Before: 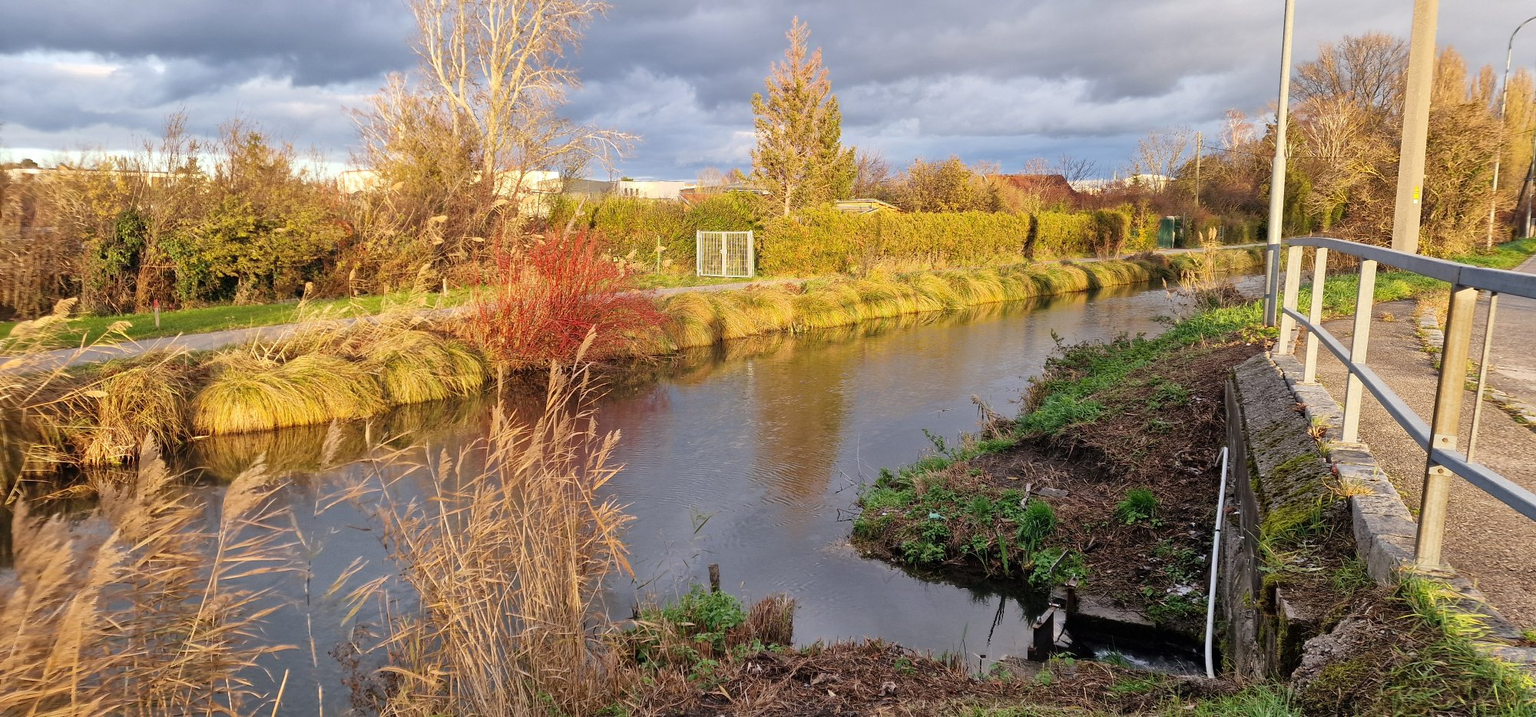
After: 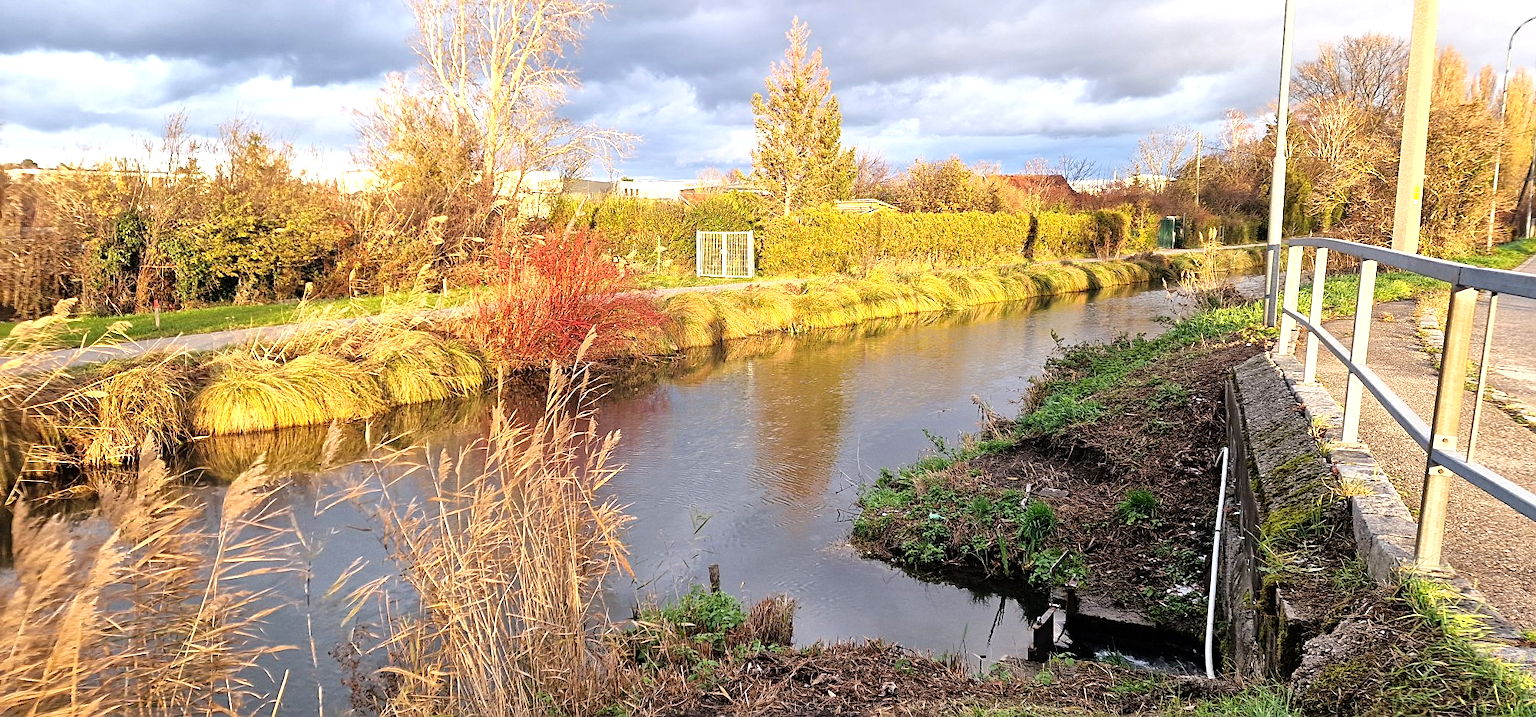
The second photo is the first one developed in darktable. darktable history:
tone equalizer: -8 EV -0.759 EV, -7 EV -0.71 EV, -6 EV -0.613 EV, -5 EV -0.397 EV, -3 EV 0.393 EV, -2 EV 0.6 EV, -1 EV 0.683 EV, +0 EV 0.769 EV, mask exposure compensation -0.487 EV
sharpen: on, module defaults
